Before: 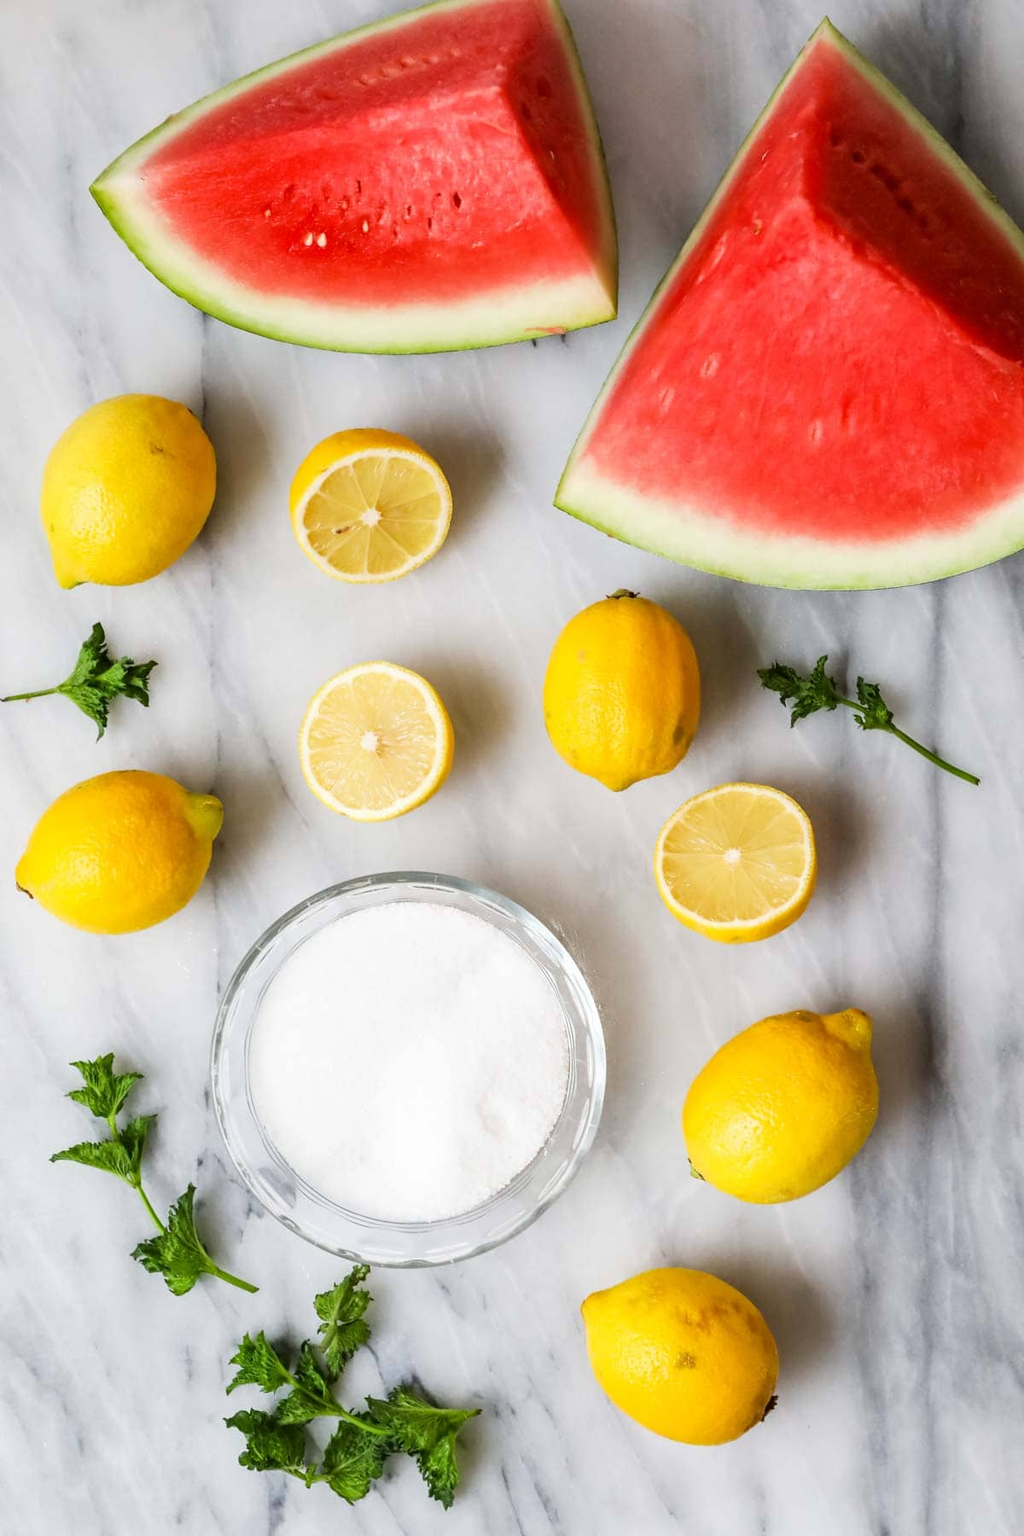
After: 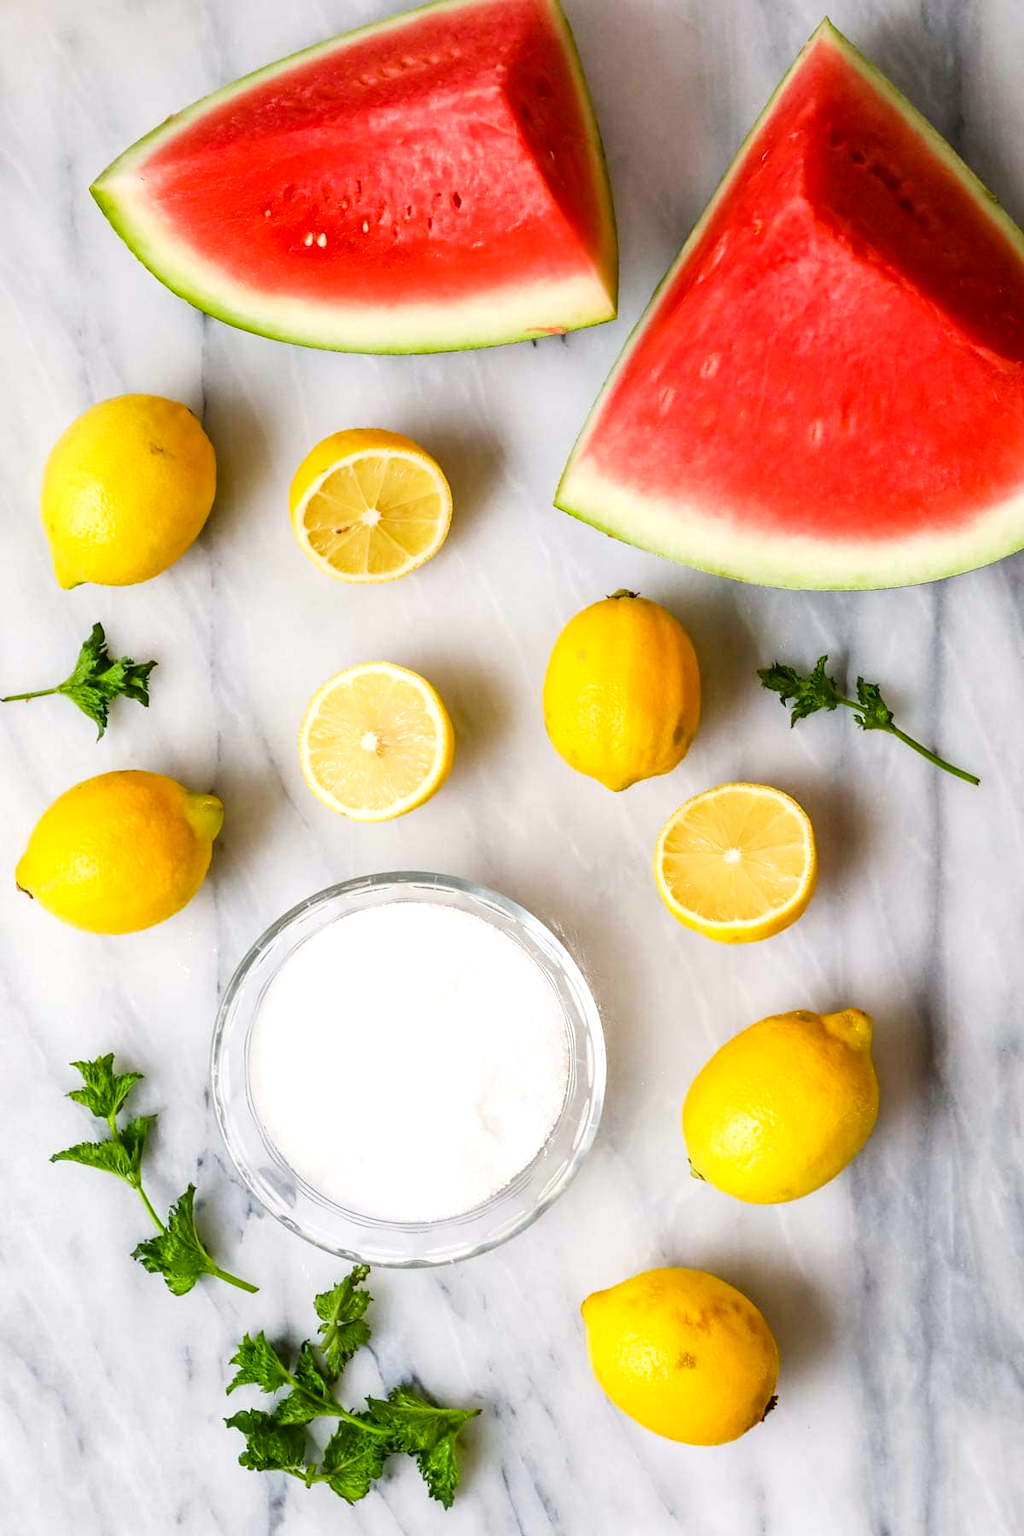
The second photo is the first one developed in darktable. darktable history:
exposure: exposure 0.201 EV, compensate highlight preservation false
color balance rgb: highlights gain › chroma 0.576%, highlights gain › hue 56.63°, perceptual saturation grading › global saturation 15.337%, perceptual saturation grading › highlights -19.115%, perceptual saturation grading › shadows 19.504%, global vibrance 24.647%
